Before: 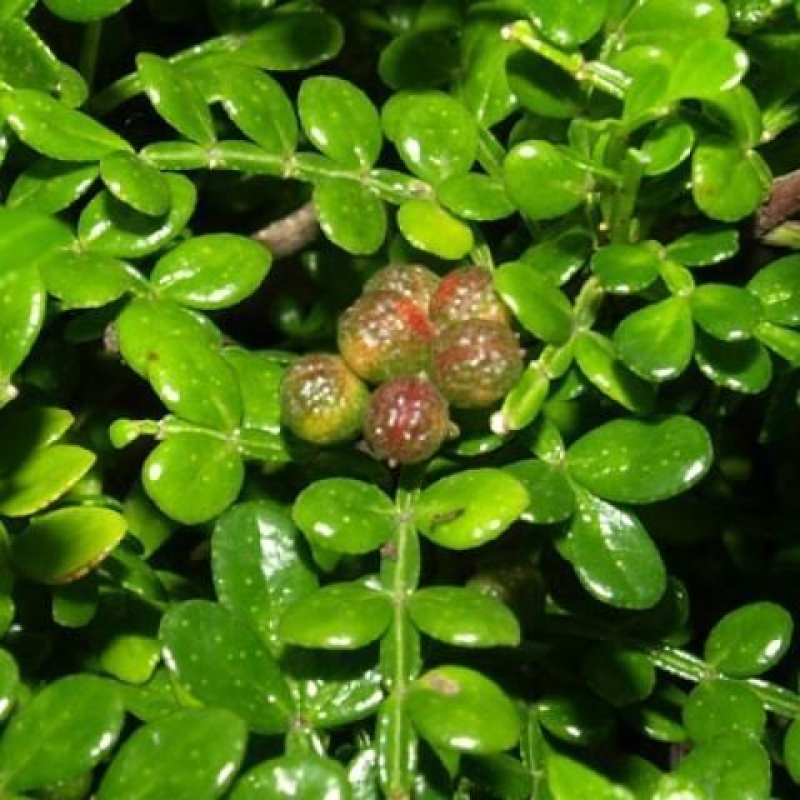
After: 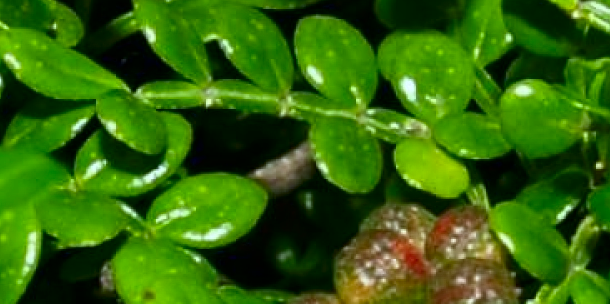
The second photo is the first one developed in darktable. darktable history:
white balance: red 0.926, green 1.003, blue 1.133
contrast brightness saturation: brightness -0.2, saturation 0.08
sharpen: amount 0.2
crop: left 0.579%, top 7.627%, right 23.167%, bottom 54.275%
